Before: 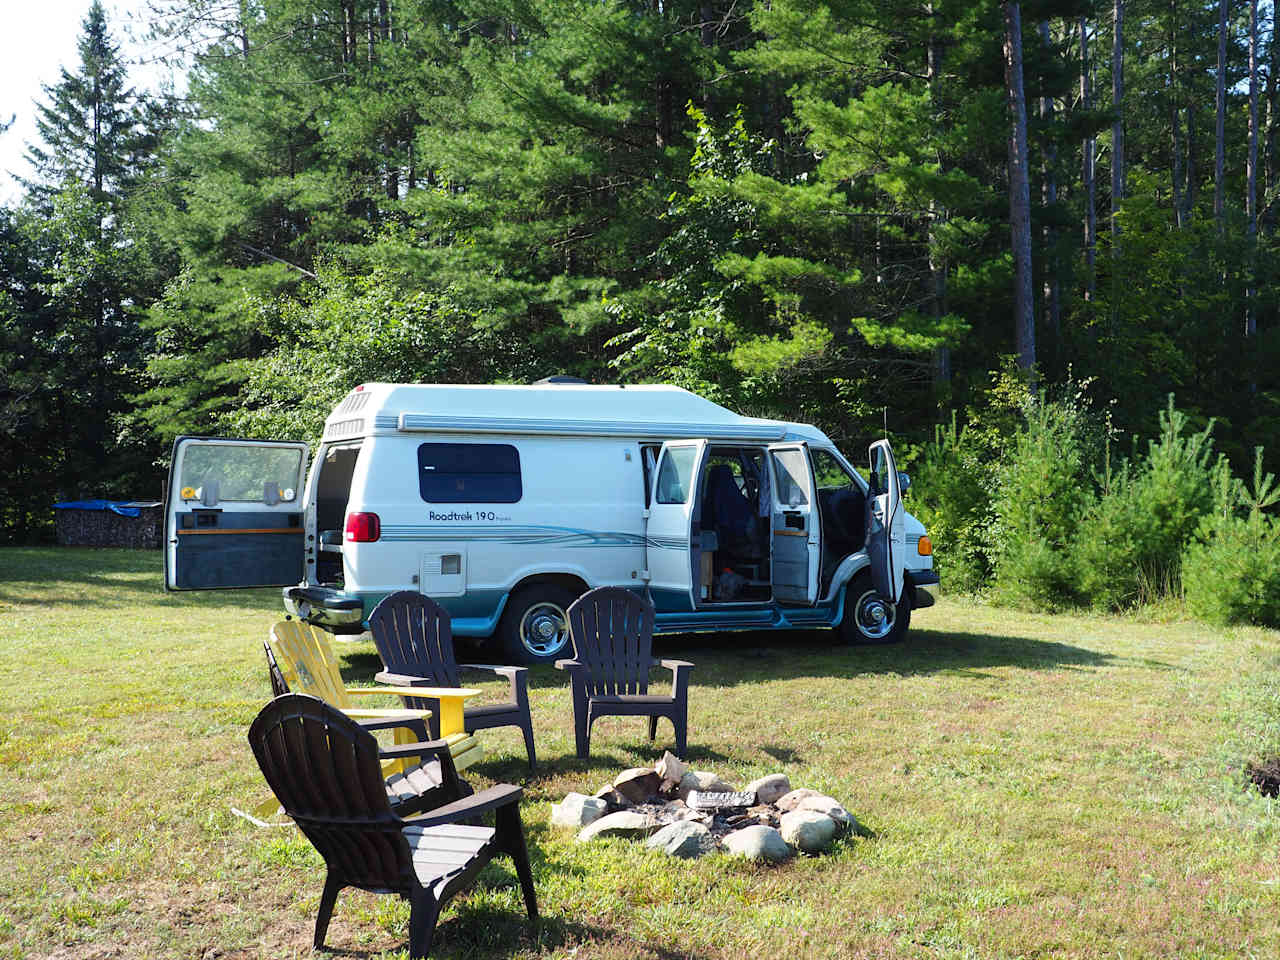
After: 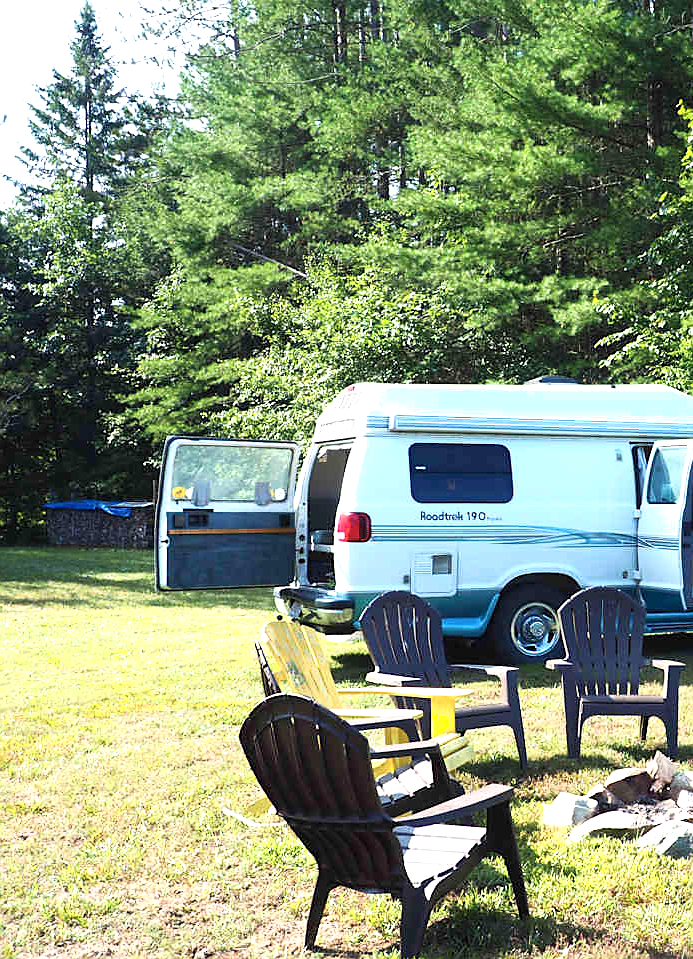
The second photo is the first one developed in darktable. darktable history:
crop: left 0.708%, right 45.146%, bottom 0.088%
velvia: strength 14.6%
sharpen: radius 1.506, amount 0.401, threshold 1.708
exposure: exposure 0.724 EV, compensate highlight preservation false
color zones: curves: ch1 [(0, 0.469) (0.001, 0.469) (0.12, 0.446) (0.248, 0.469) (0.5, 0.5) (0.748, 0.5) (0.999, 0.469) (1, 0.469)]
shadows and highlights: shadows -0.202, highlights 41.14
